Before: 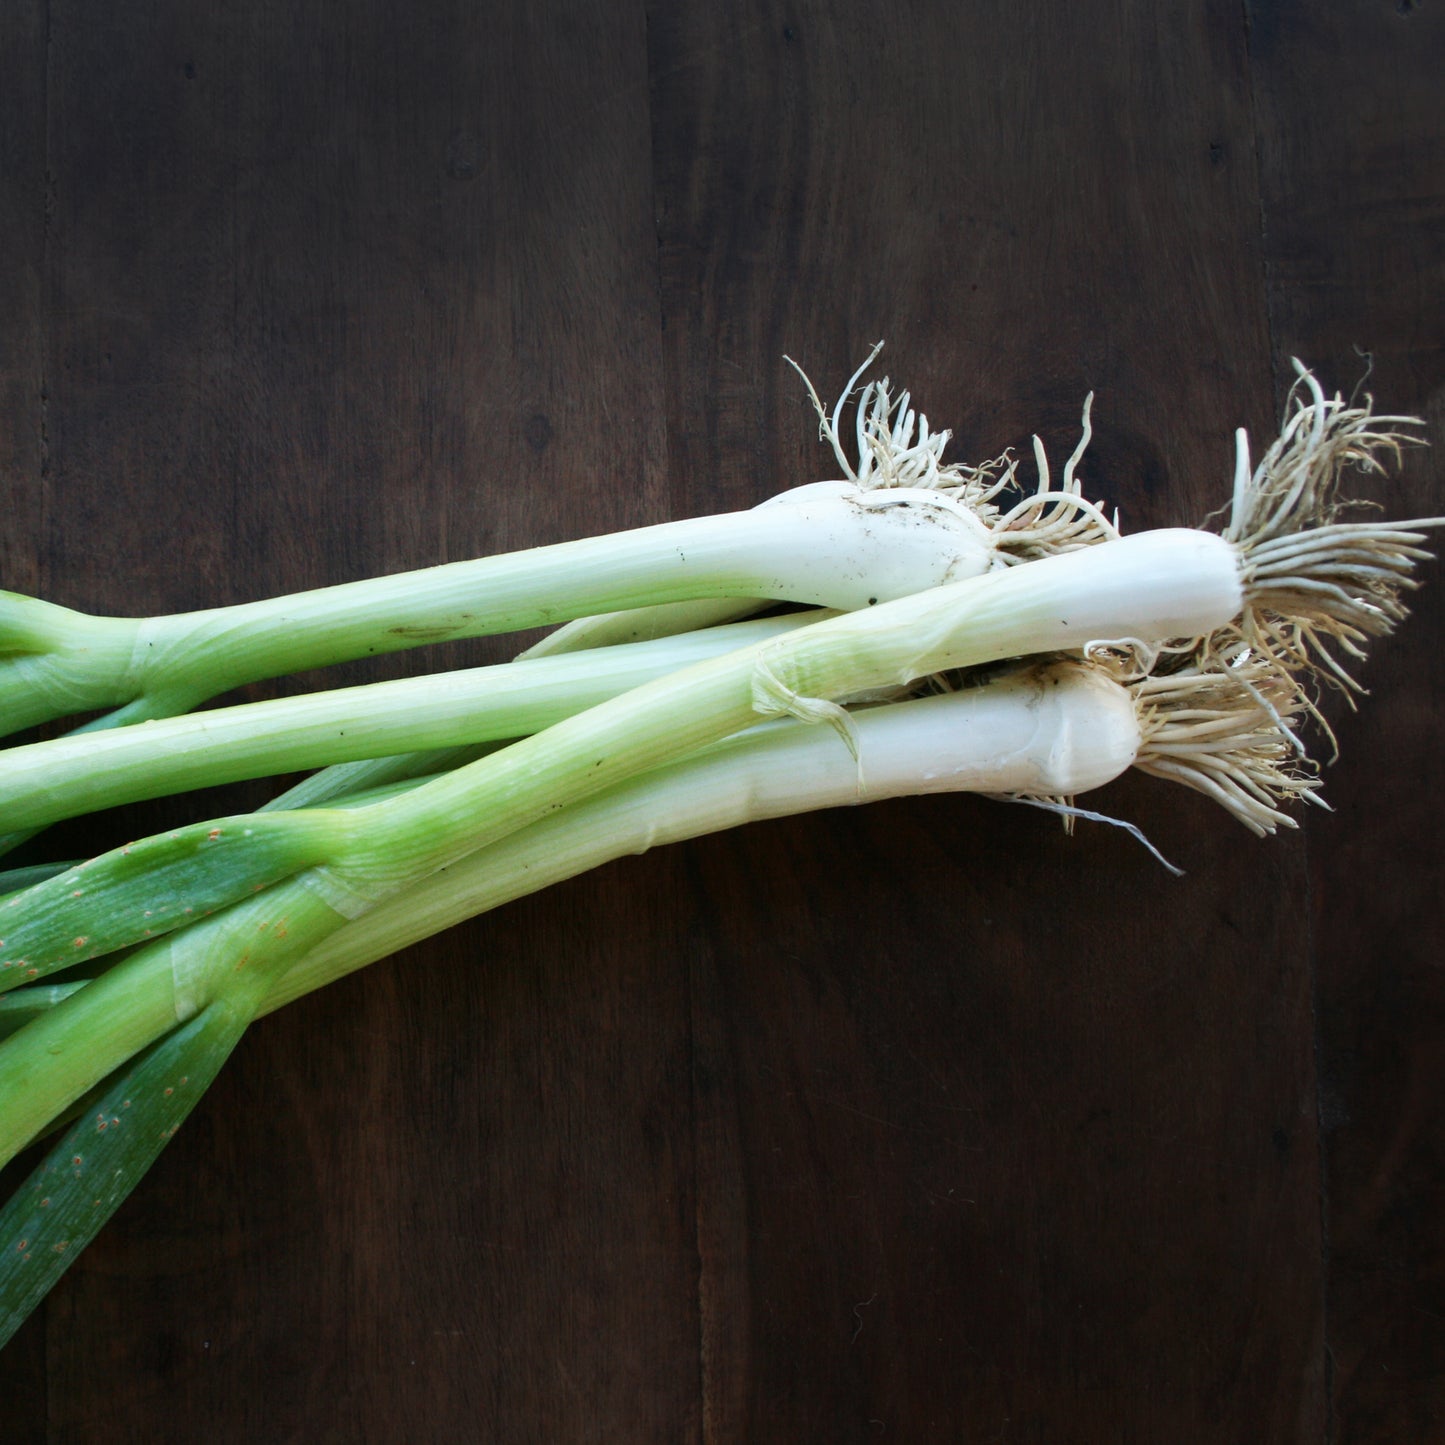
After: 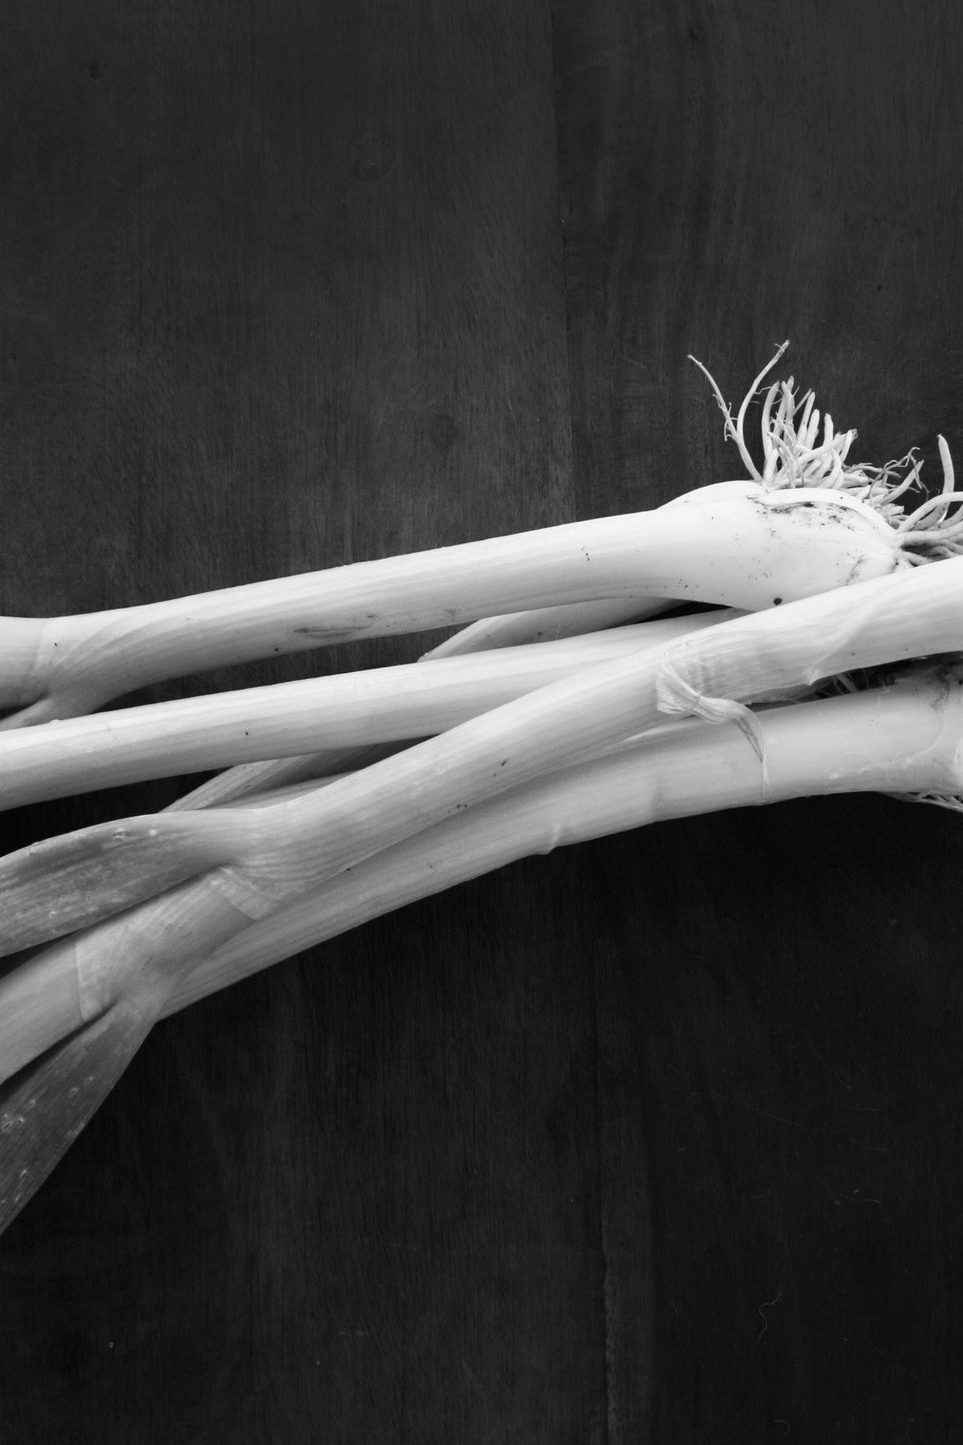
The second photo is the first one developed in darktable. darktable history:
color calibration: output gray [0.267, 0.423, 0.267, 0], illuminant same as pipeline (D50), adaptation none (bypass)
crop and rotate: left 6.617%, right 26.717%
